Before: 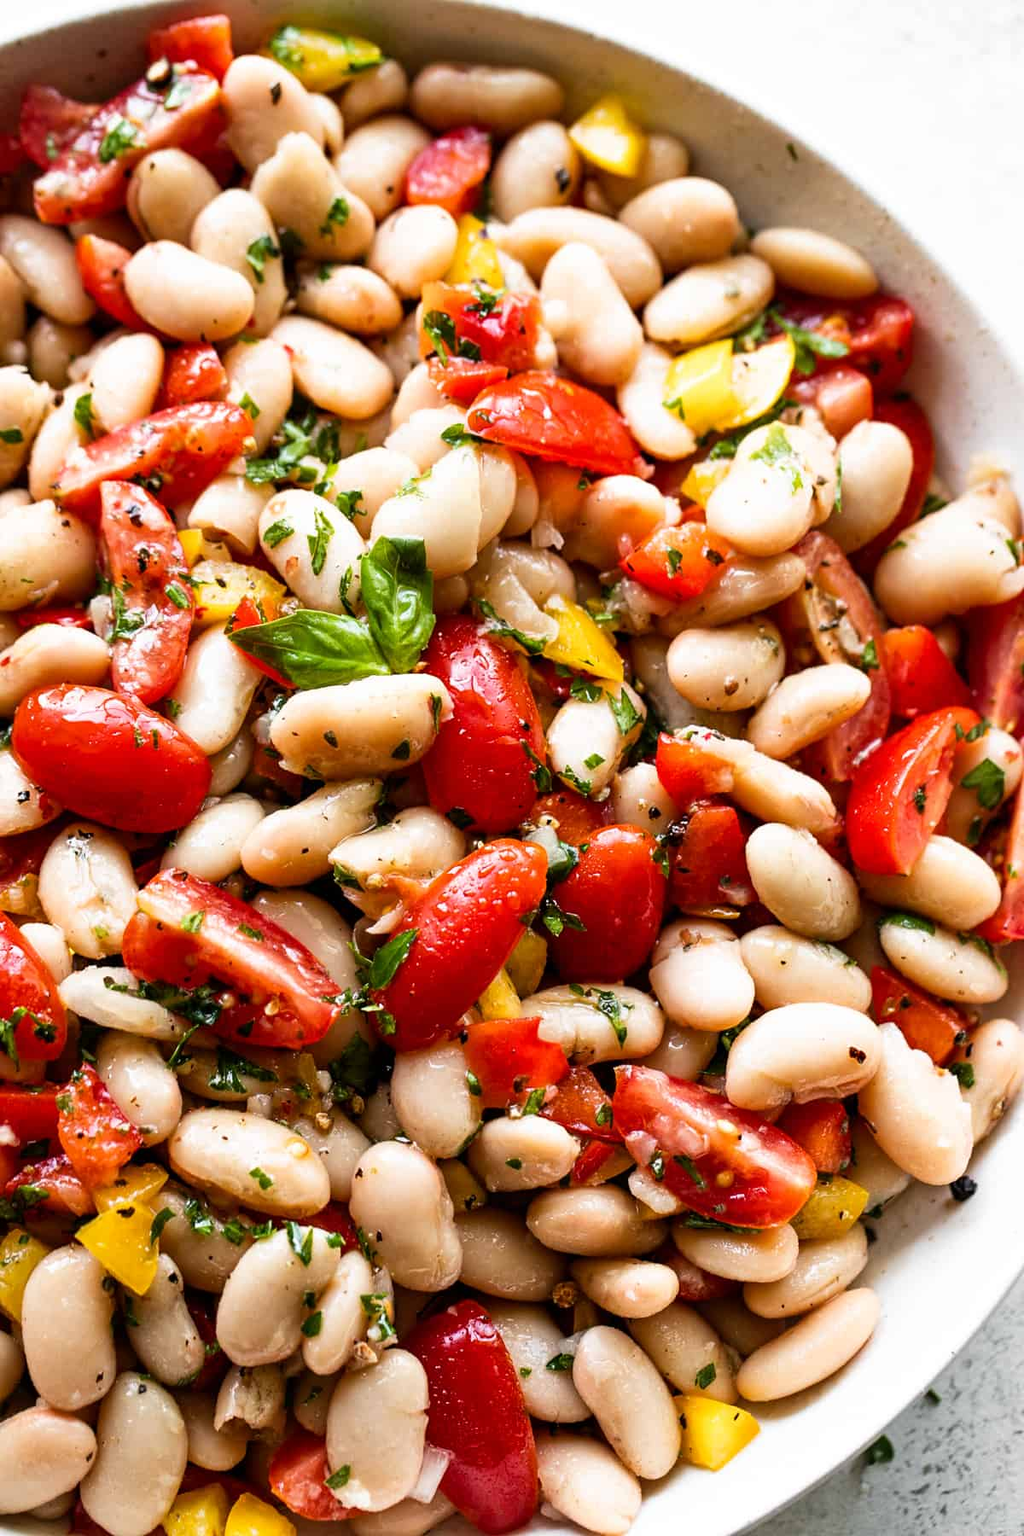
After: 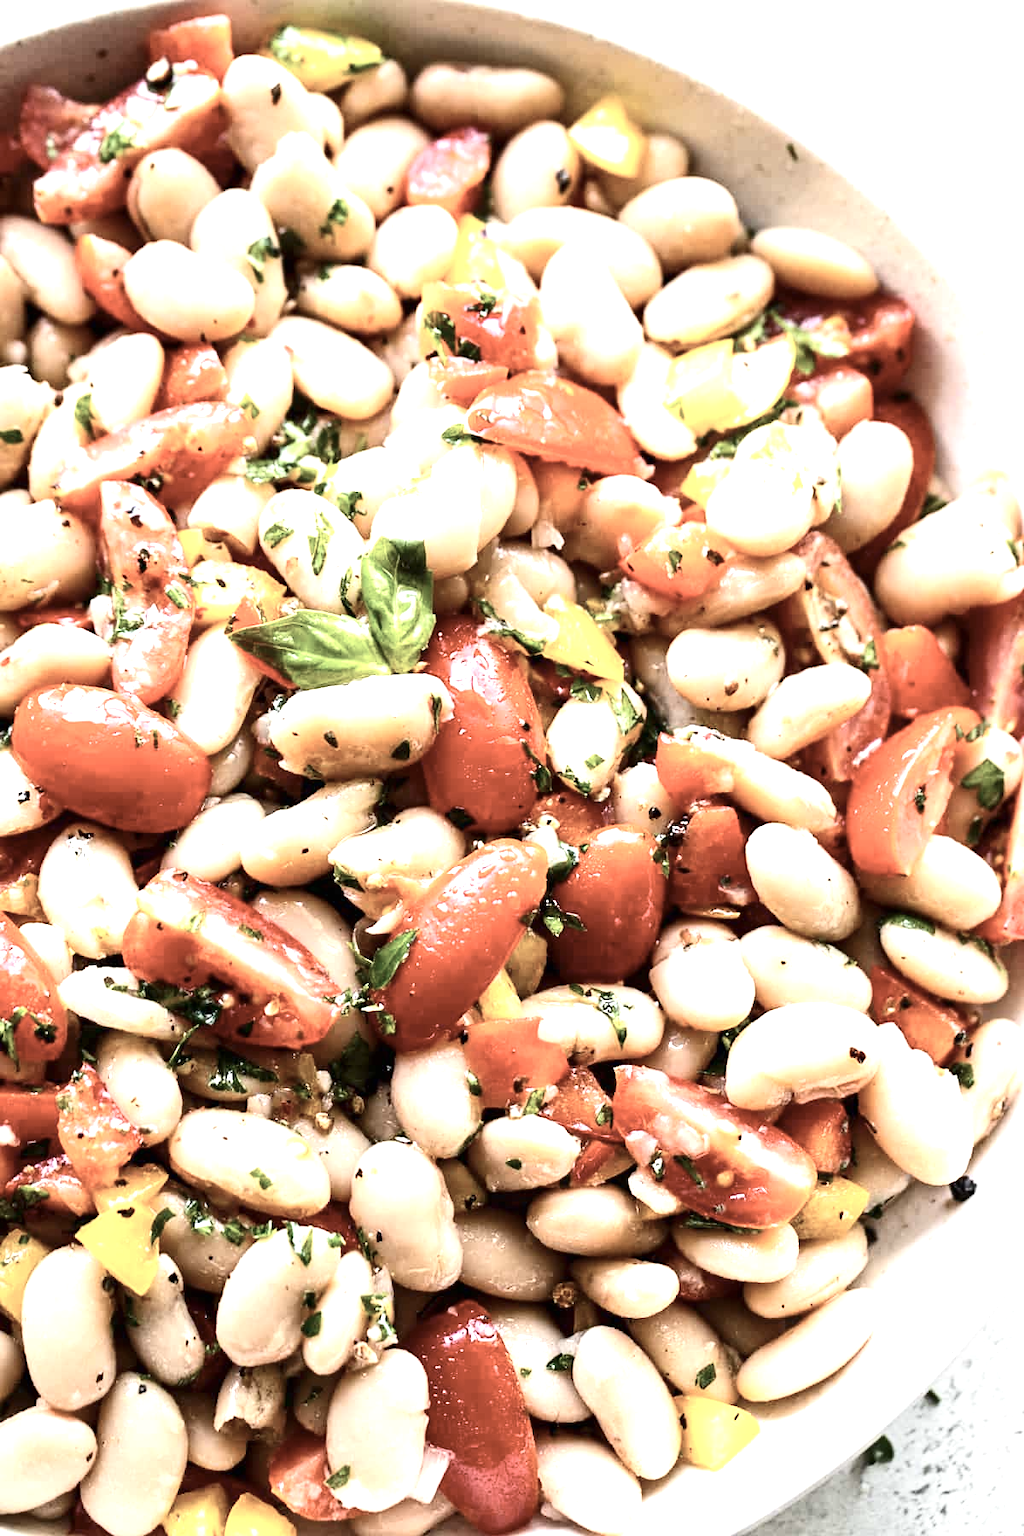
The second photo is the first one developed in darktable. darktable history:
exposure: black level correction 0, exposure 1.2 EV, compensate exposure bias true, compensate highlight preservation false
contrast brightness saturation: contrast 0.22
color correction: saturation 0.57
